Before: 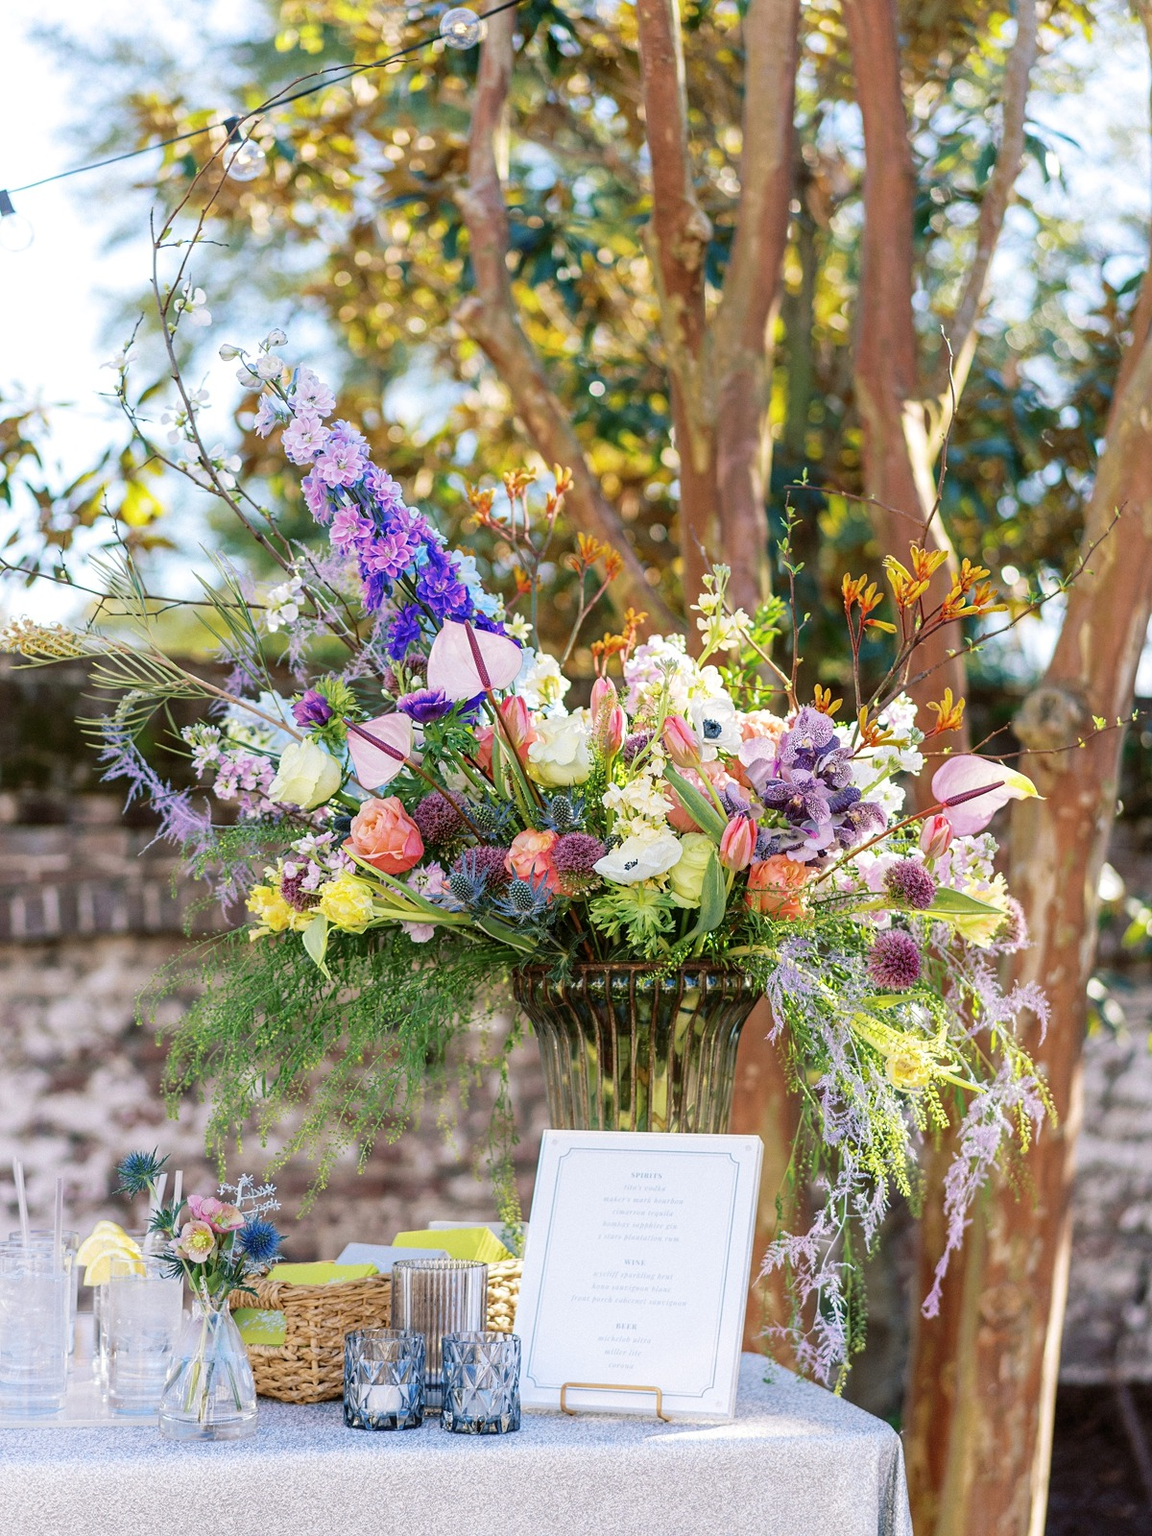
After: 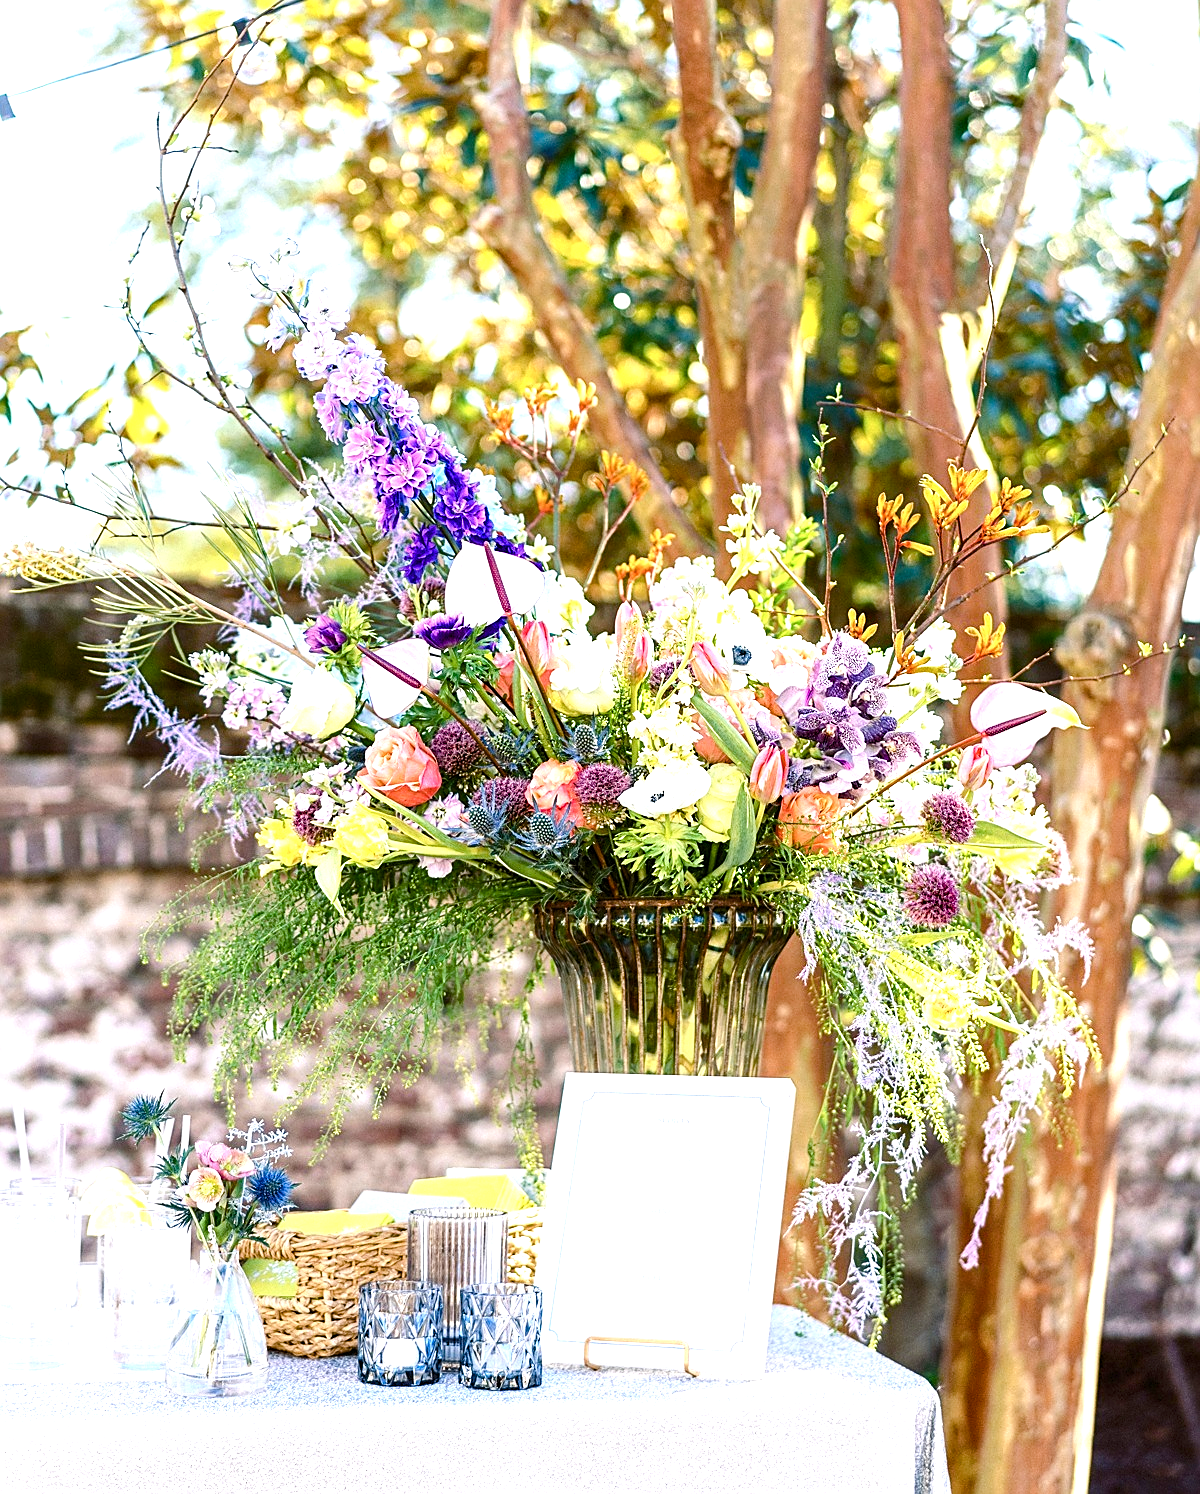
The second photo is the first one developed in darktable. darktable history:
contrast brightness saturation: contrast 0.111, saturation -0.155
crop and rotate: top 6.58%
exposure: exposure 0.603 EV, compensate highlight preservation false
sharpen: on, module defaults
color balance rgb: perceptual saturation grading › global saturation 44.165%, perceptual saturation grading › highlights -49.542%, perceptual saturation grading › shadows 29.721%, perceptual brilliance grading › highlights 10.239%, perceptual brilliance grading › mid-tones 4.996%, global vibrance 20%
